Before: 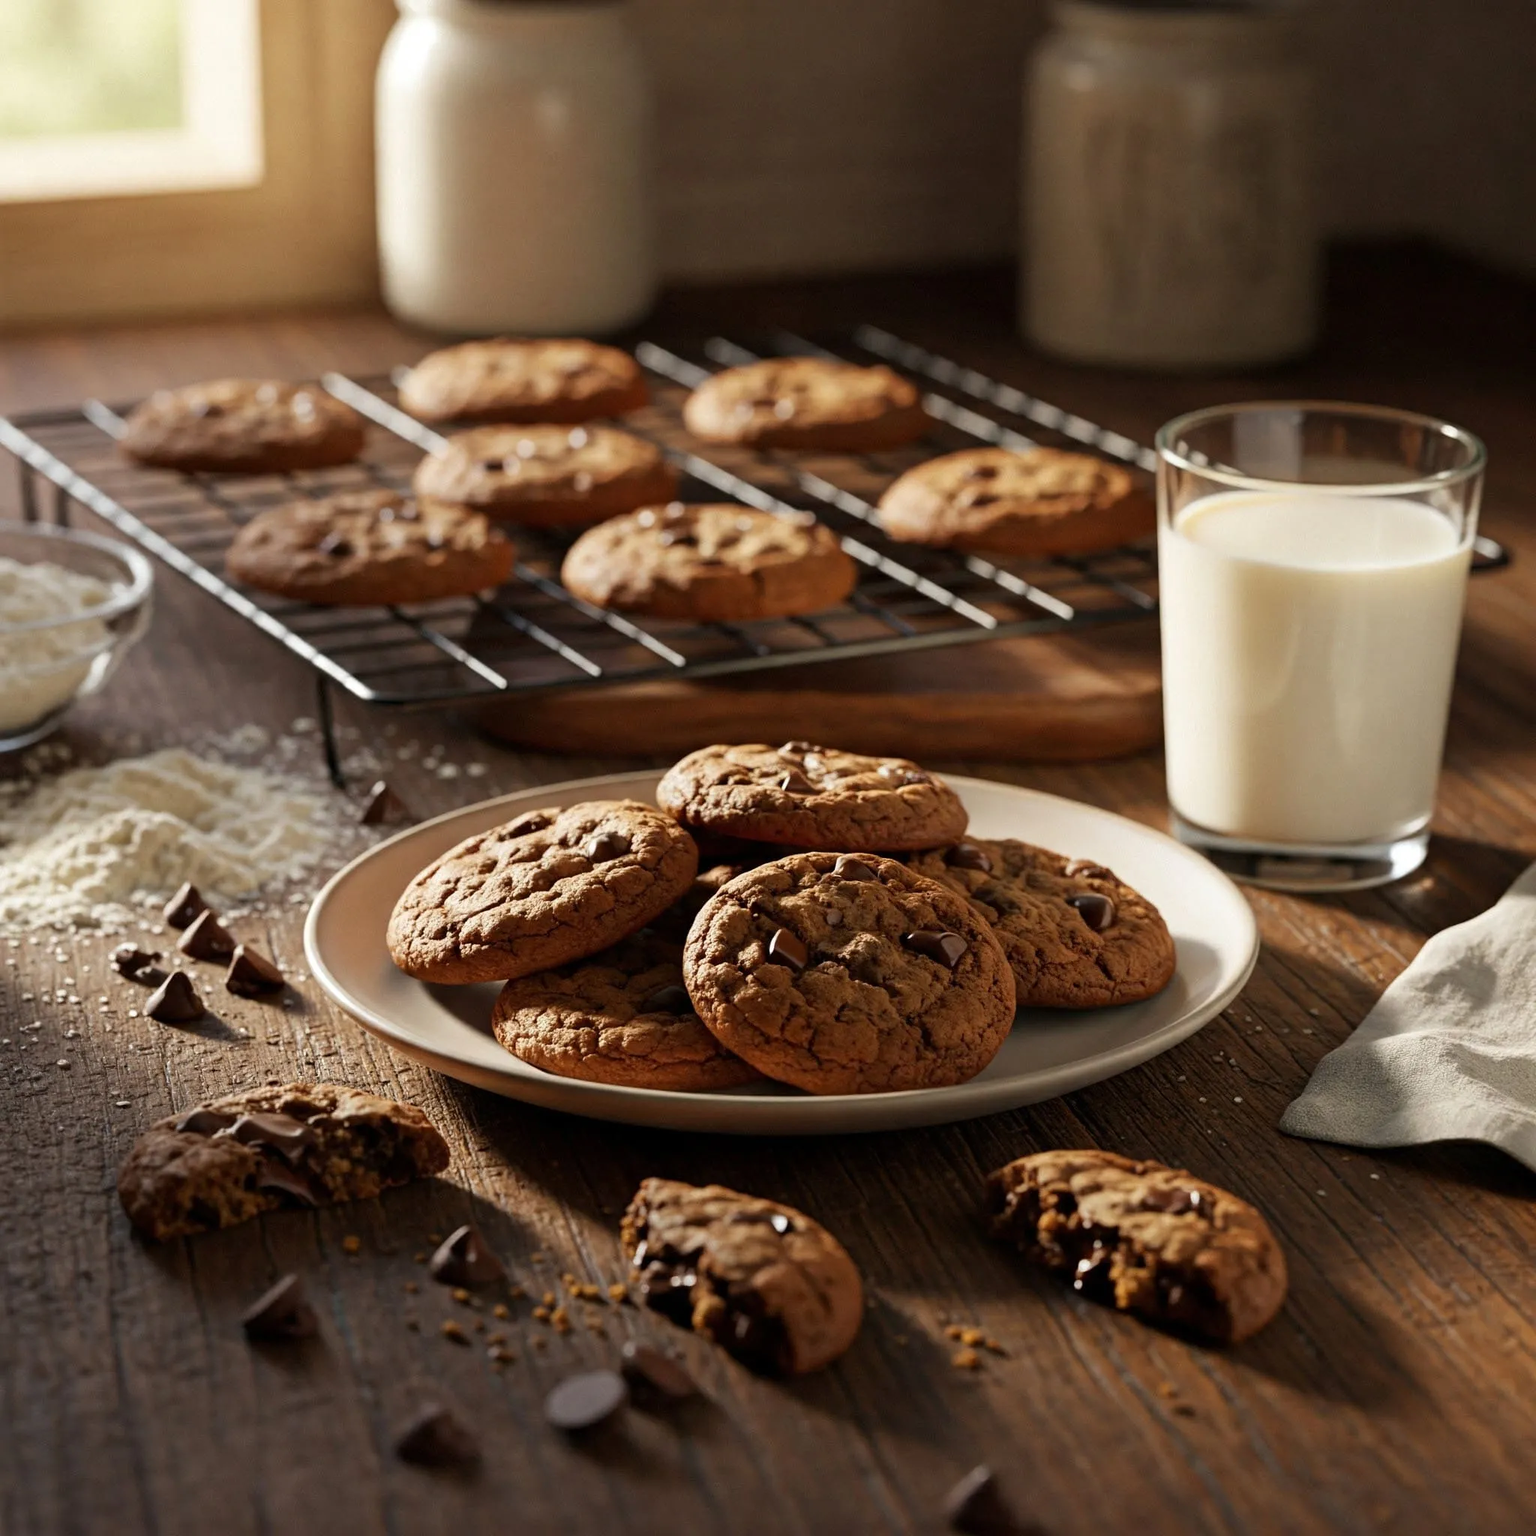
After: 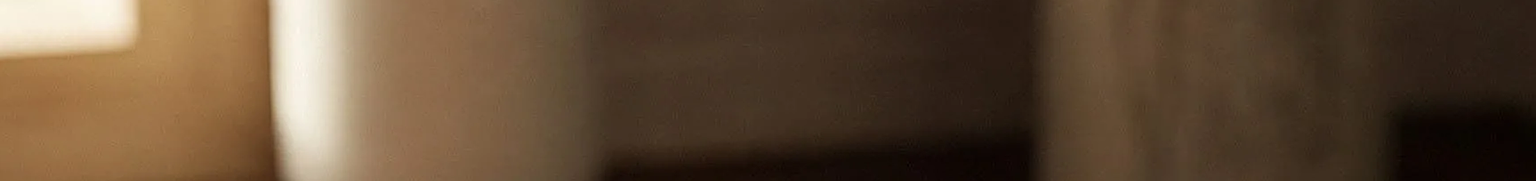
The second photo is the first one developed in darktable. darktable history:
crop and rotate: left 9.644%, top 9.491%, right 6.021%, bottom 80.509%
sharpen: amount 0.6
